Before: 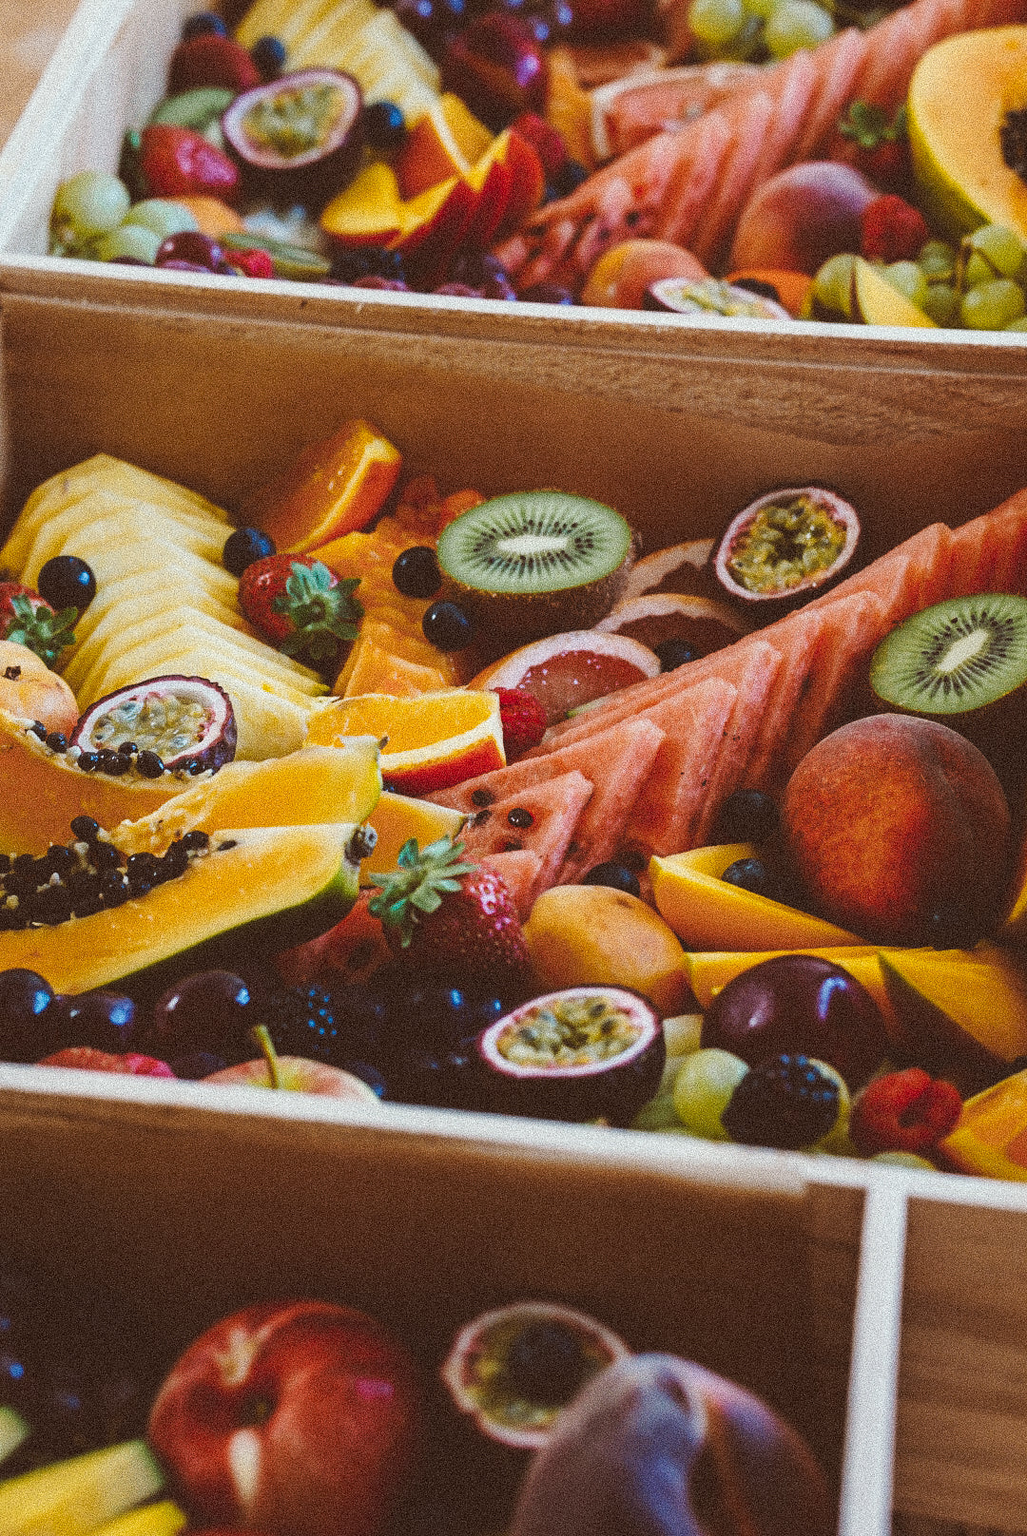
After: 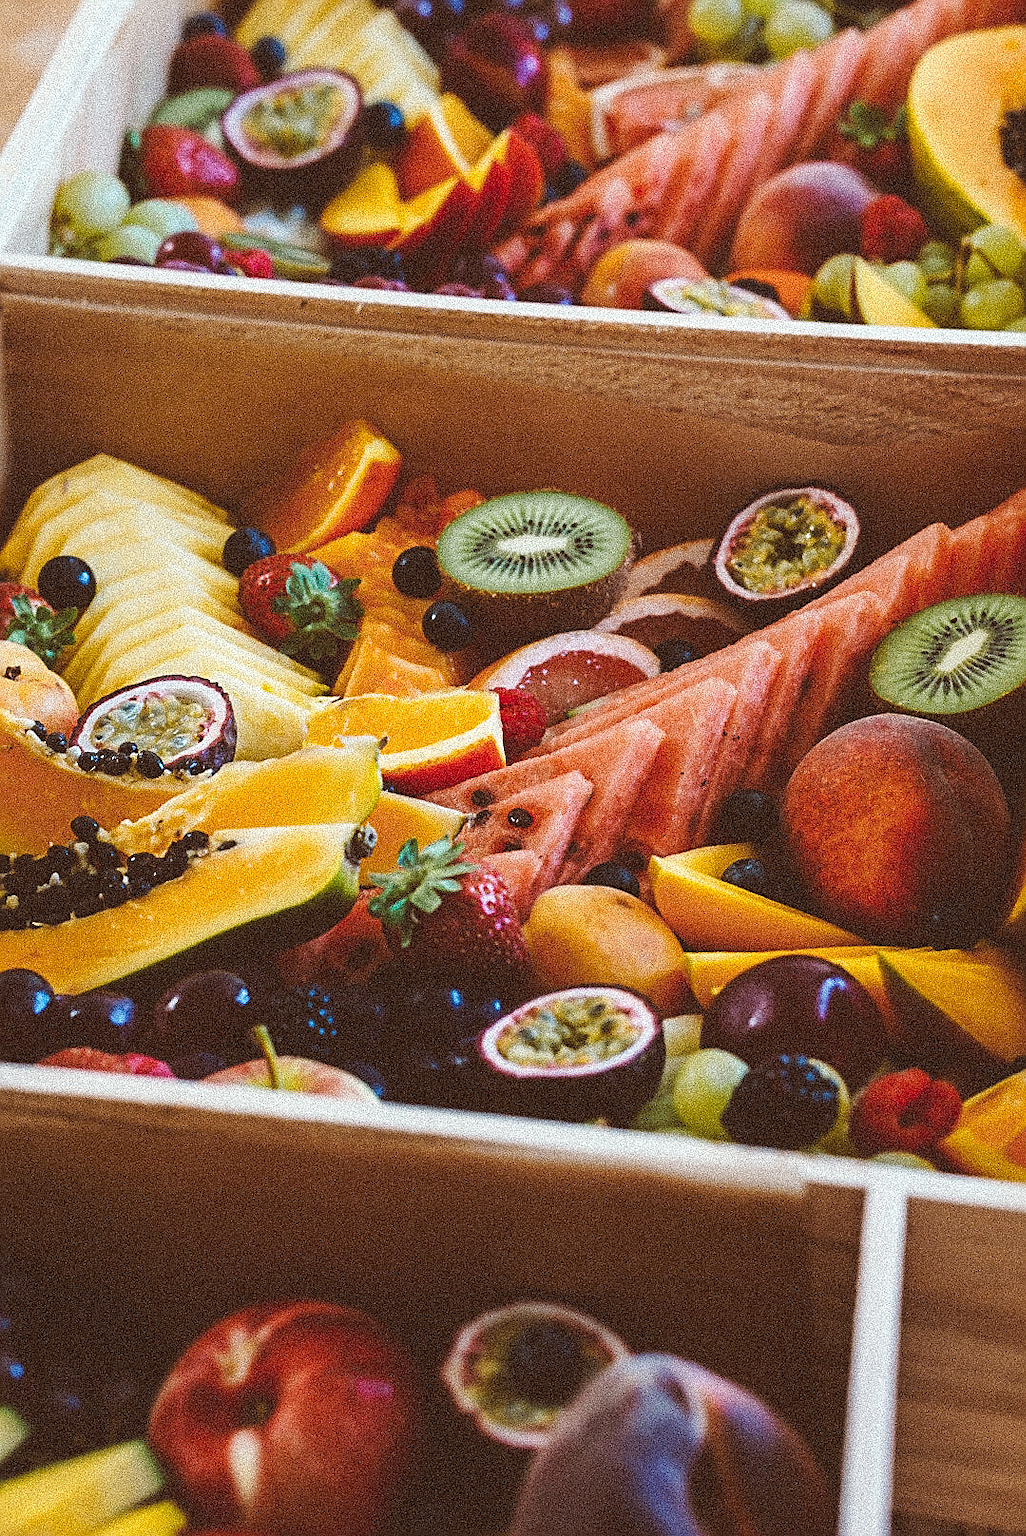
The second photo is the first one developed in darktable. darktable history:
sharpen: on, module defaults
exposure: black level correction 0.001, exposure 0.191 EV, compensate highlight preservation false
